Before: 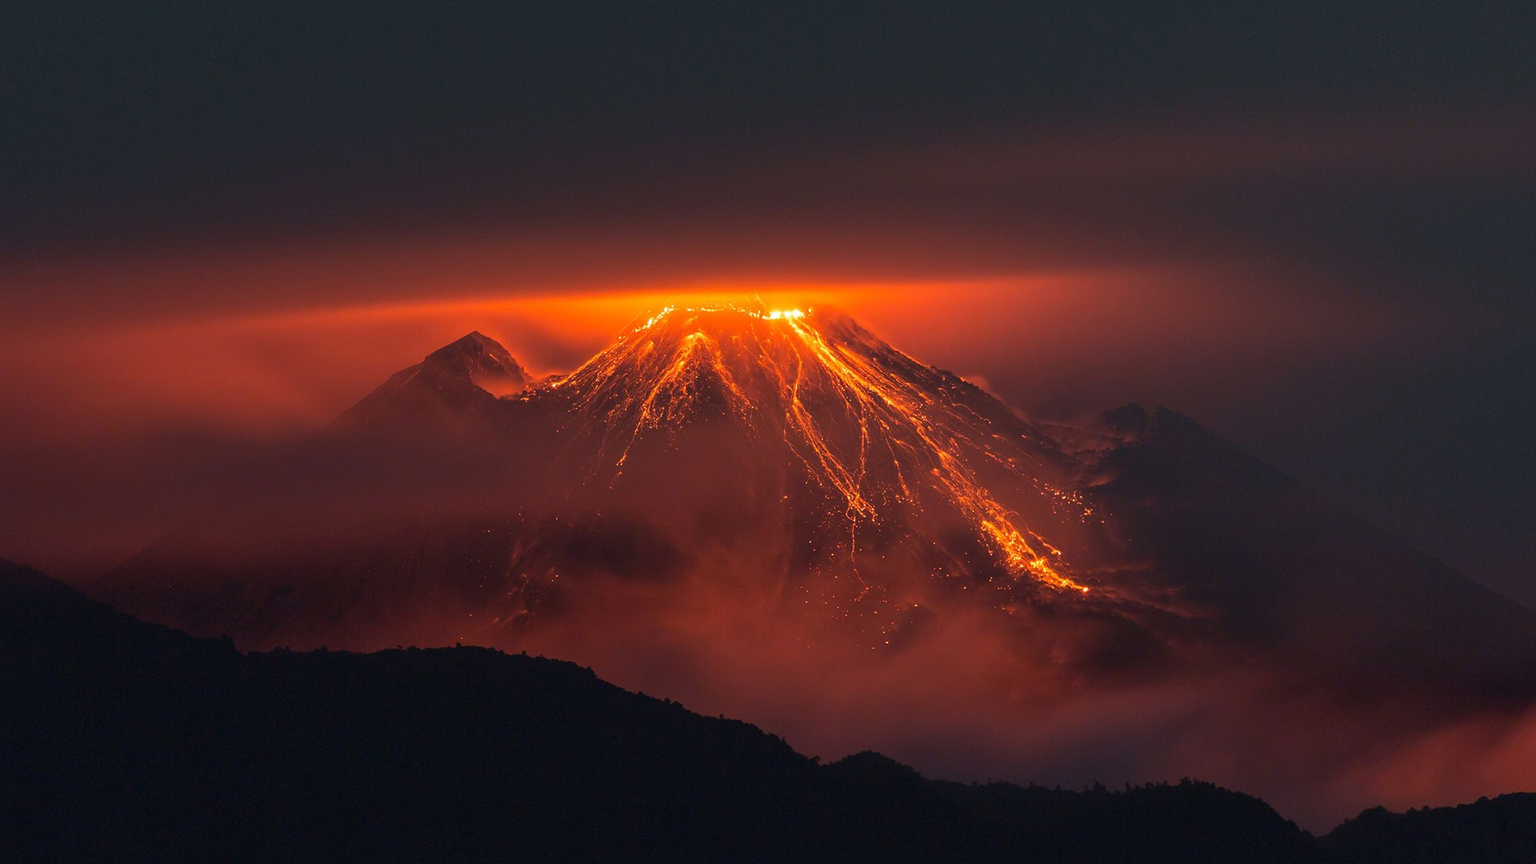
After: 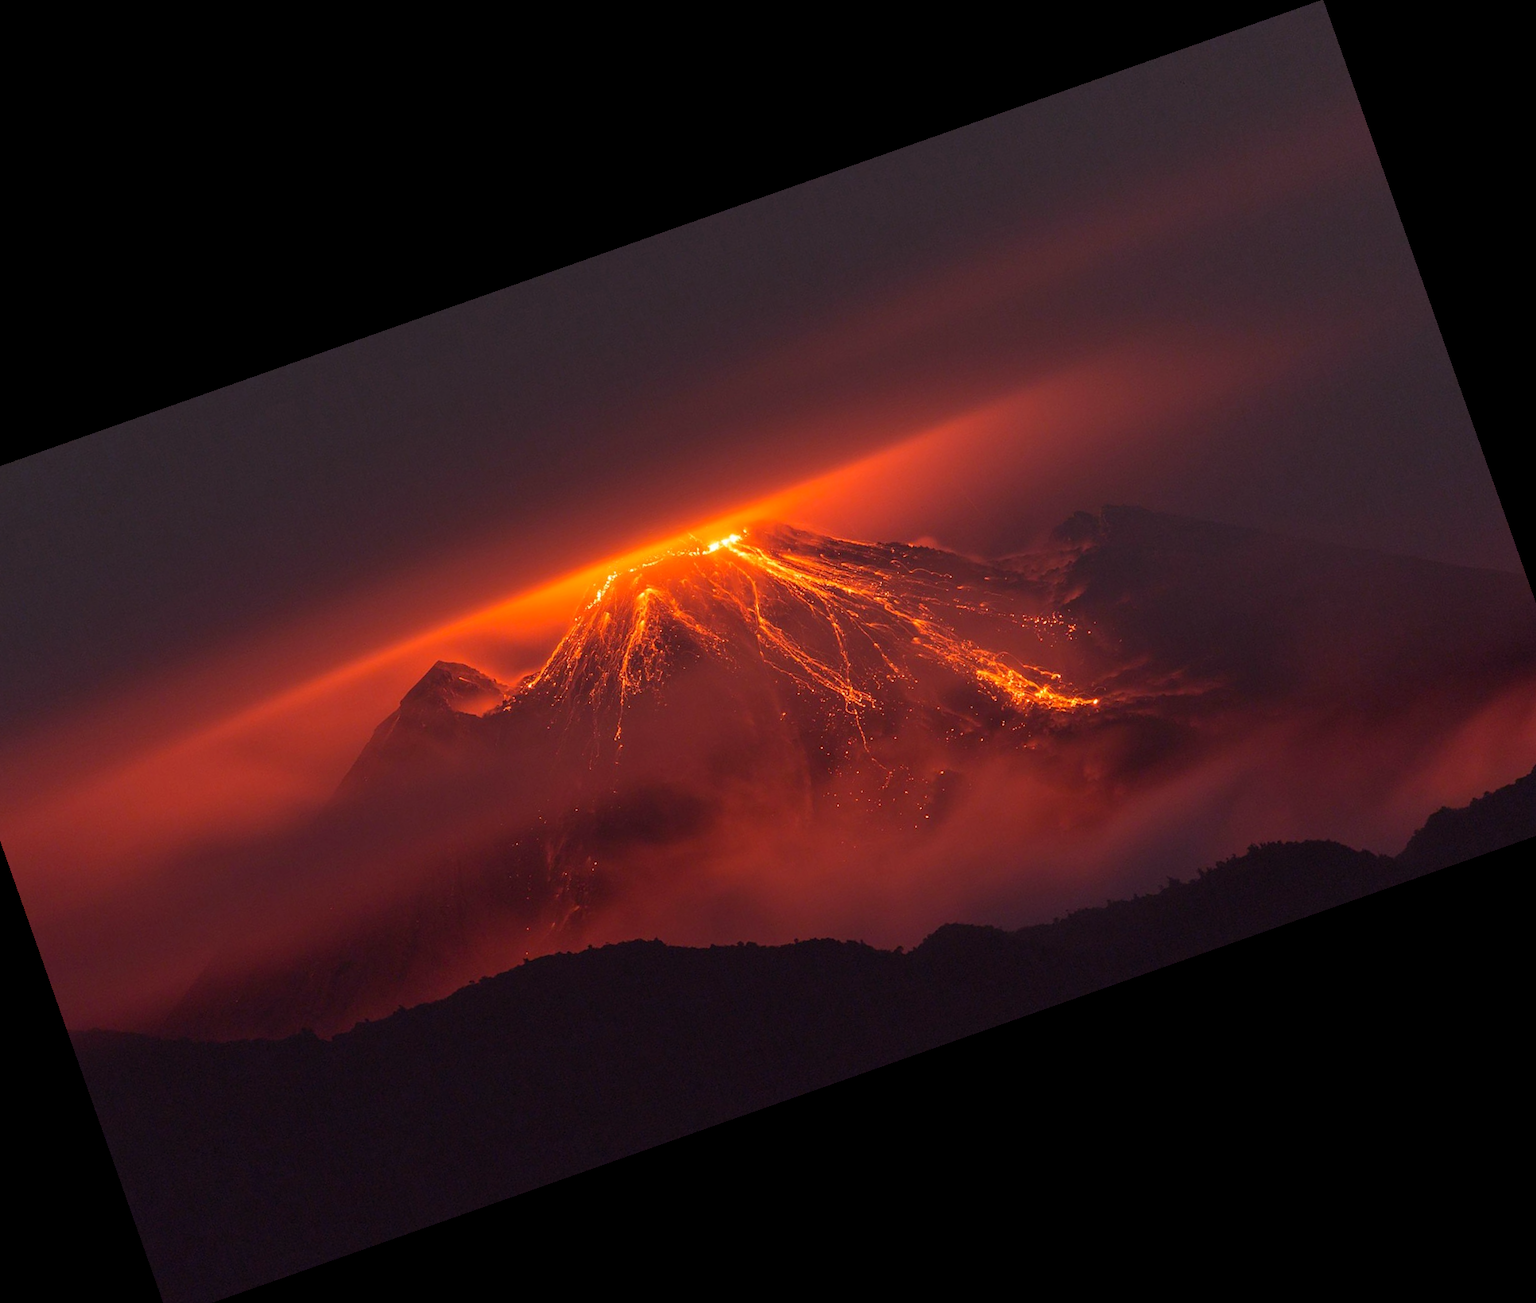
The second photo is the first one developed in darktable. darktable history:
crop and rotate: angle 19.43°, left 6.812%, right 4.125%, bottom 1.087%
rgb levels: mode RGB, independent channels, levels [[0, 0.474, 1], [0, 0.5, 1], [0, 0.5, 1]]
